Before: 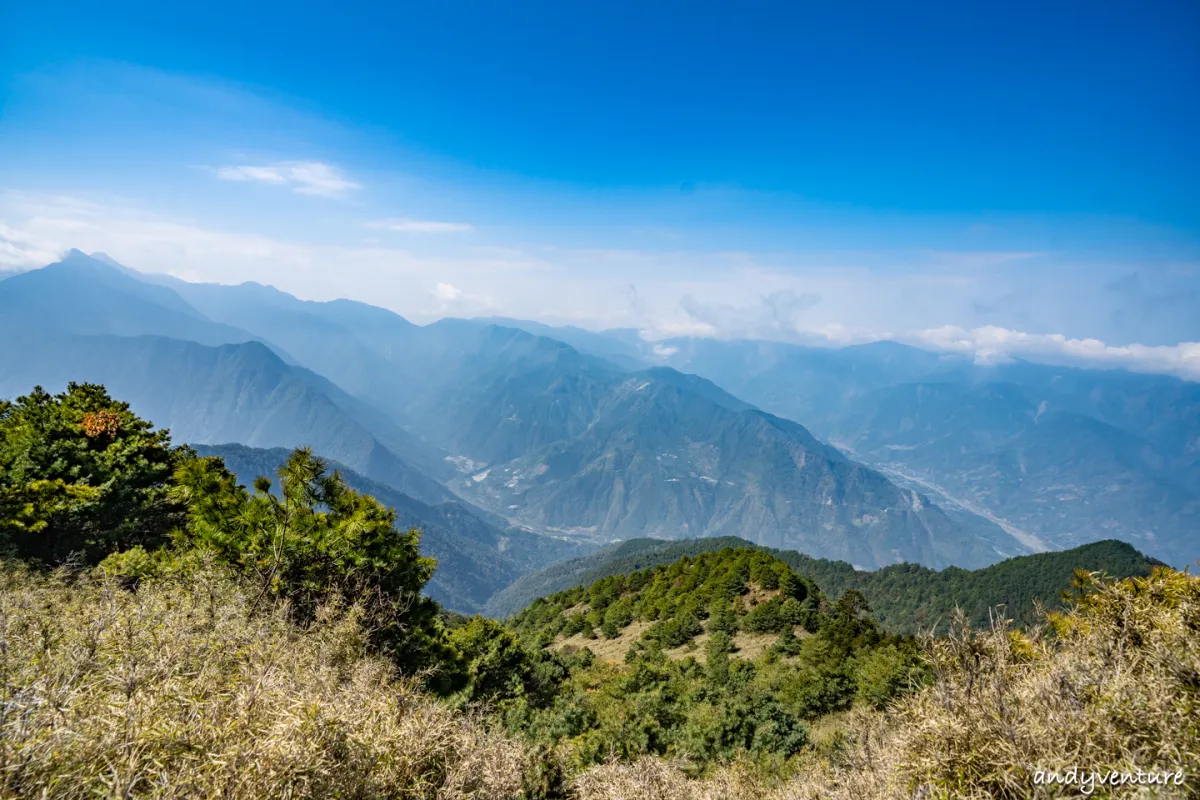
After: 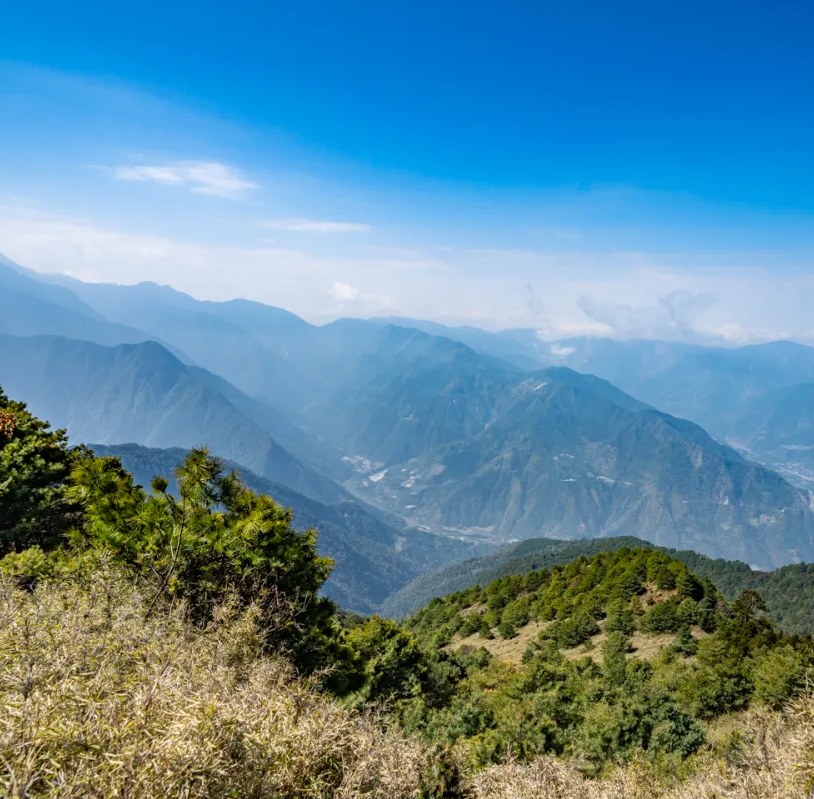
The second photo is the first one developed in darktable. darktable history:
crop and rotate: left 8.62%, right 23.487%
